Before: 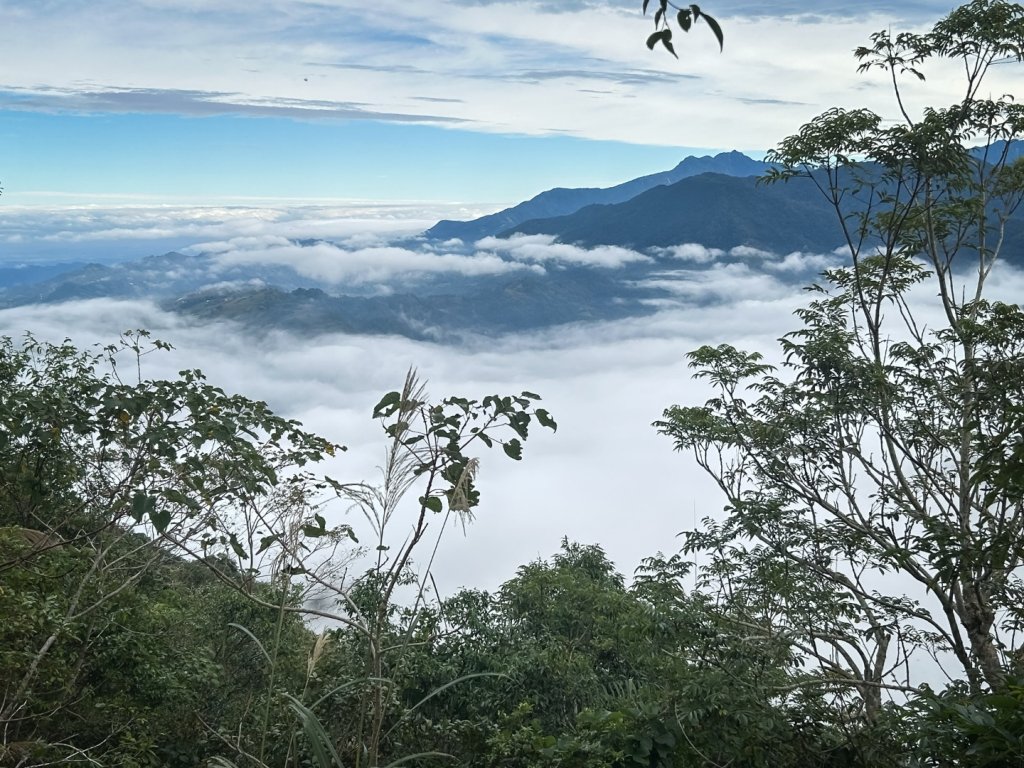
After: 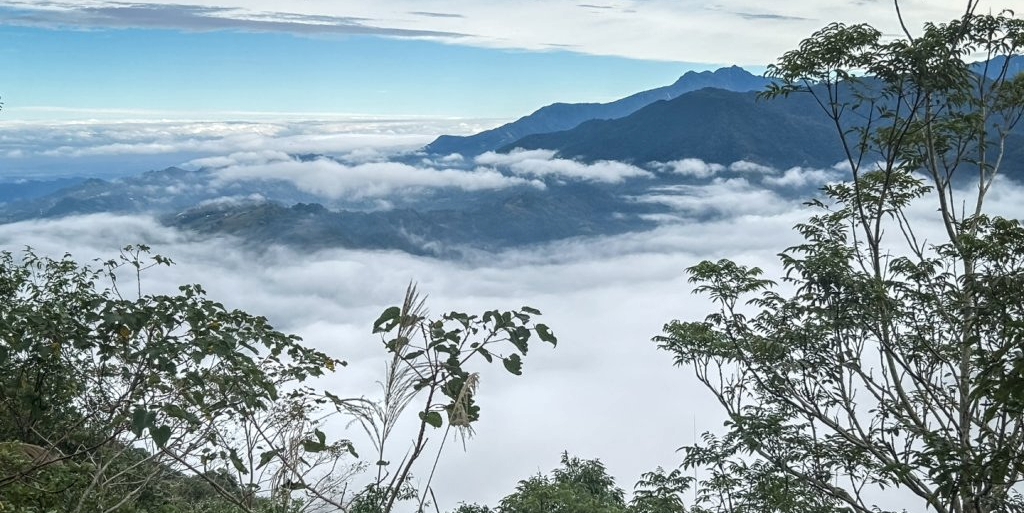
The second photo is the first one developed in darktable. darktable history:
local contrast: on, module defaults
crop: top 11.159%, bottom 21.972%
